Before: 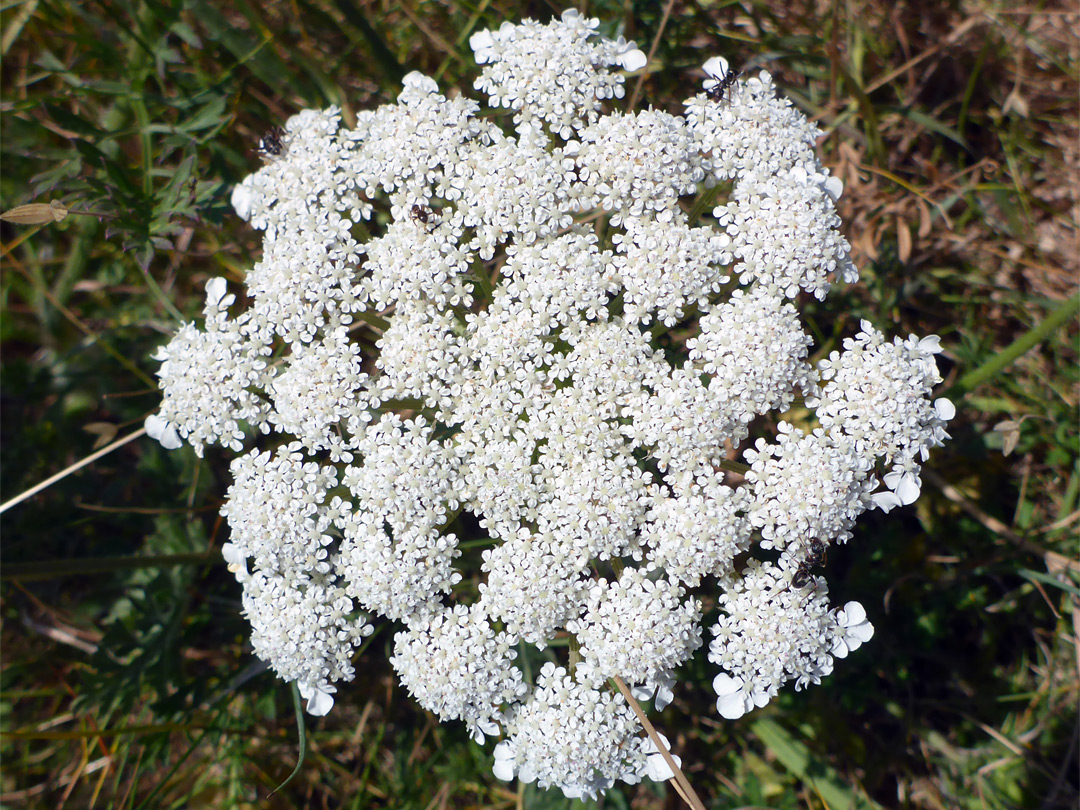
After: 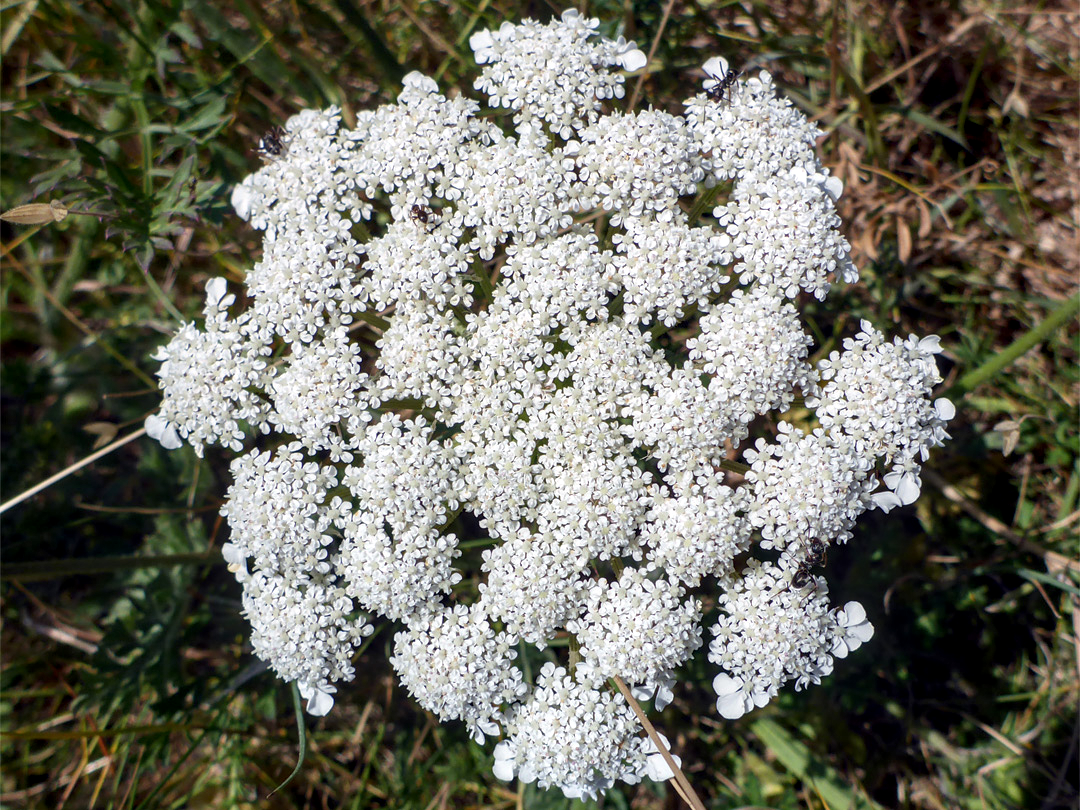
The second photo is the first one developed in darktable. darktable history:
local contrast: highlights 40%, shadows 60%, detail 136%, midtone range 0.509
